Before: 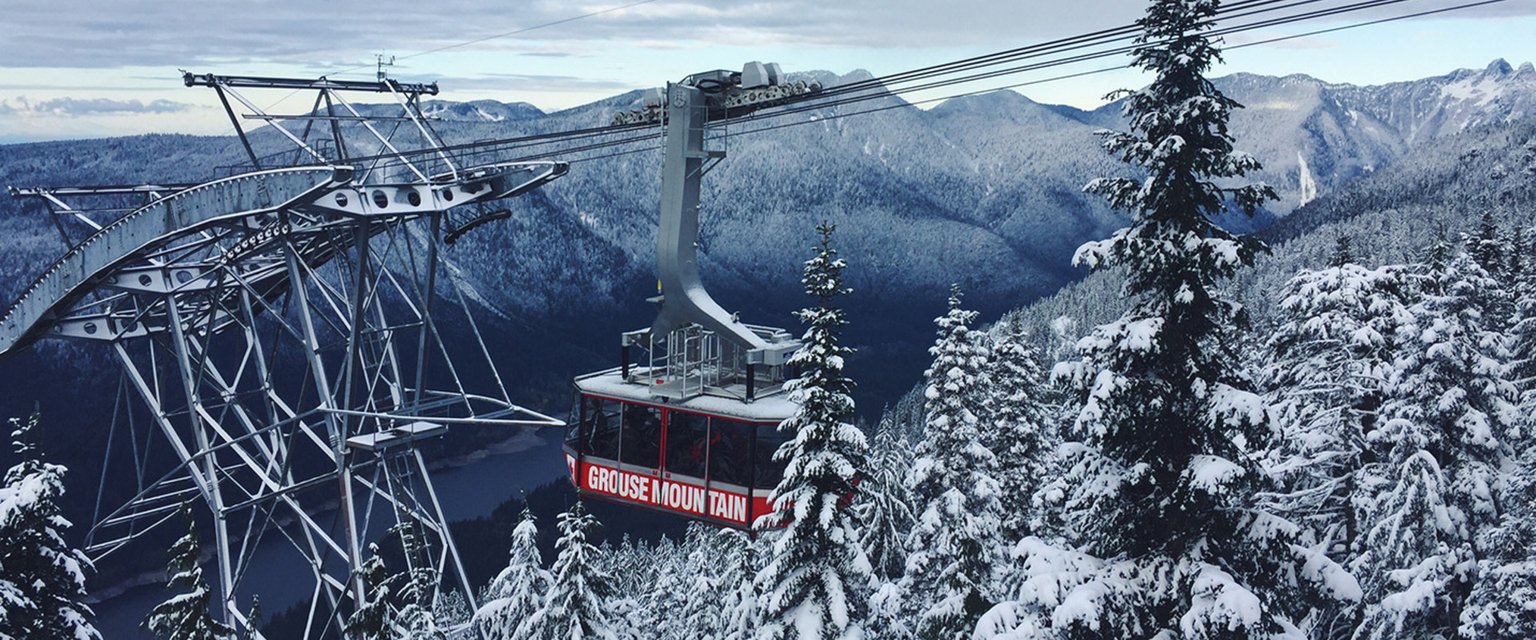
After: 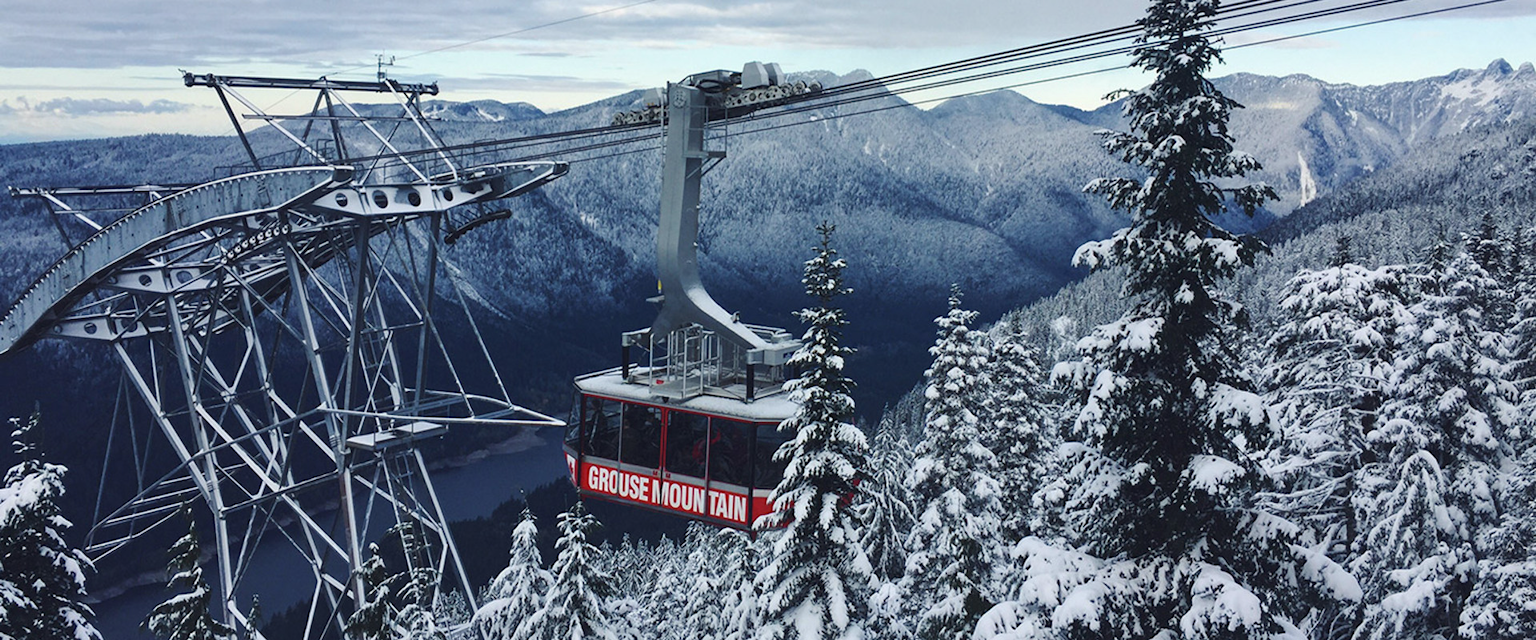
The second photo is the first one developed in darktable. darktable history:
color calibration: gray › normalize channels true, x 0.342, y 0.356, temperature 5113.82 K, gamut compression 0.002
